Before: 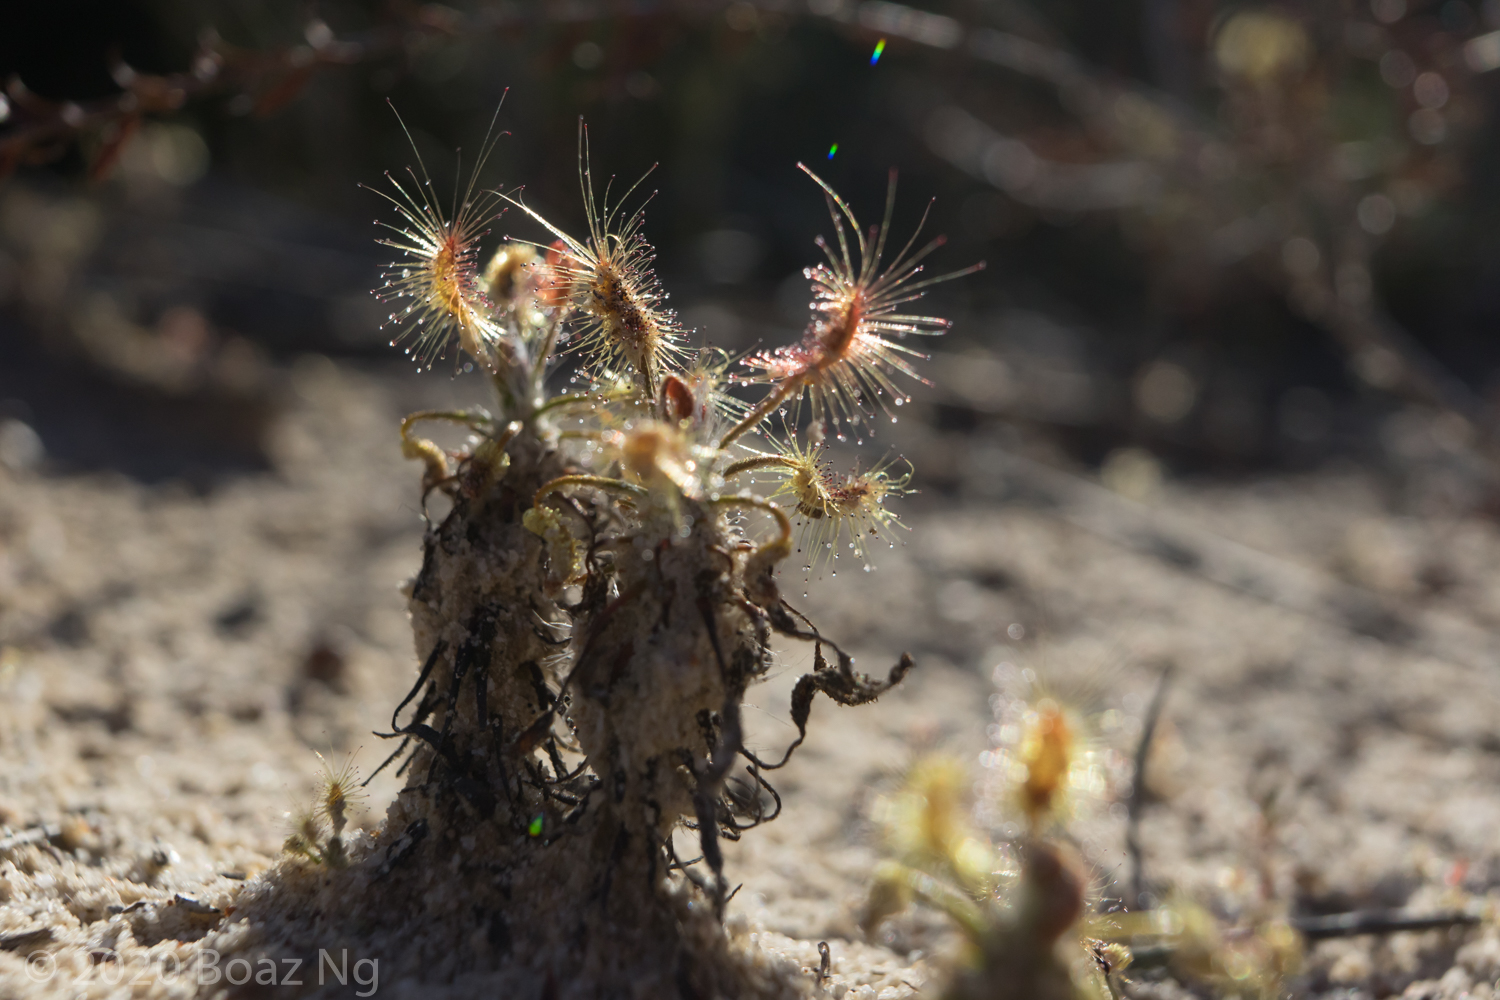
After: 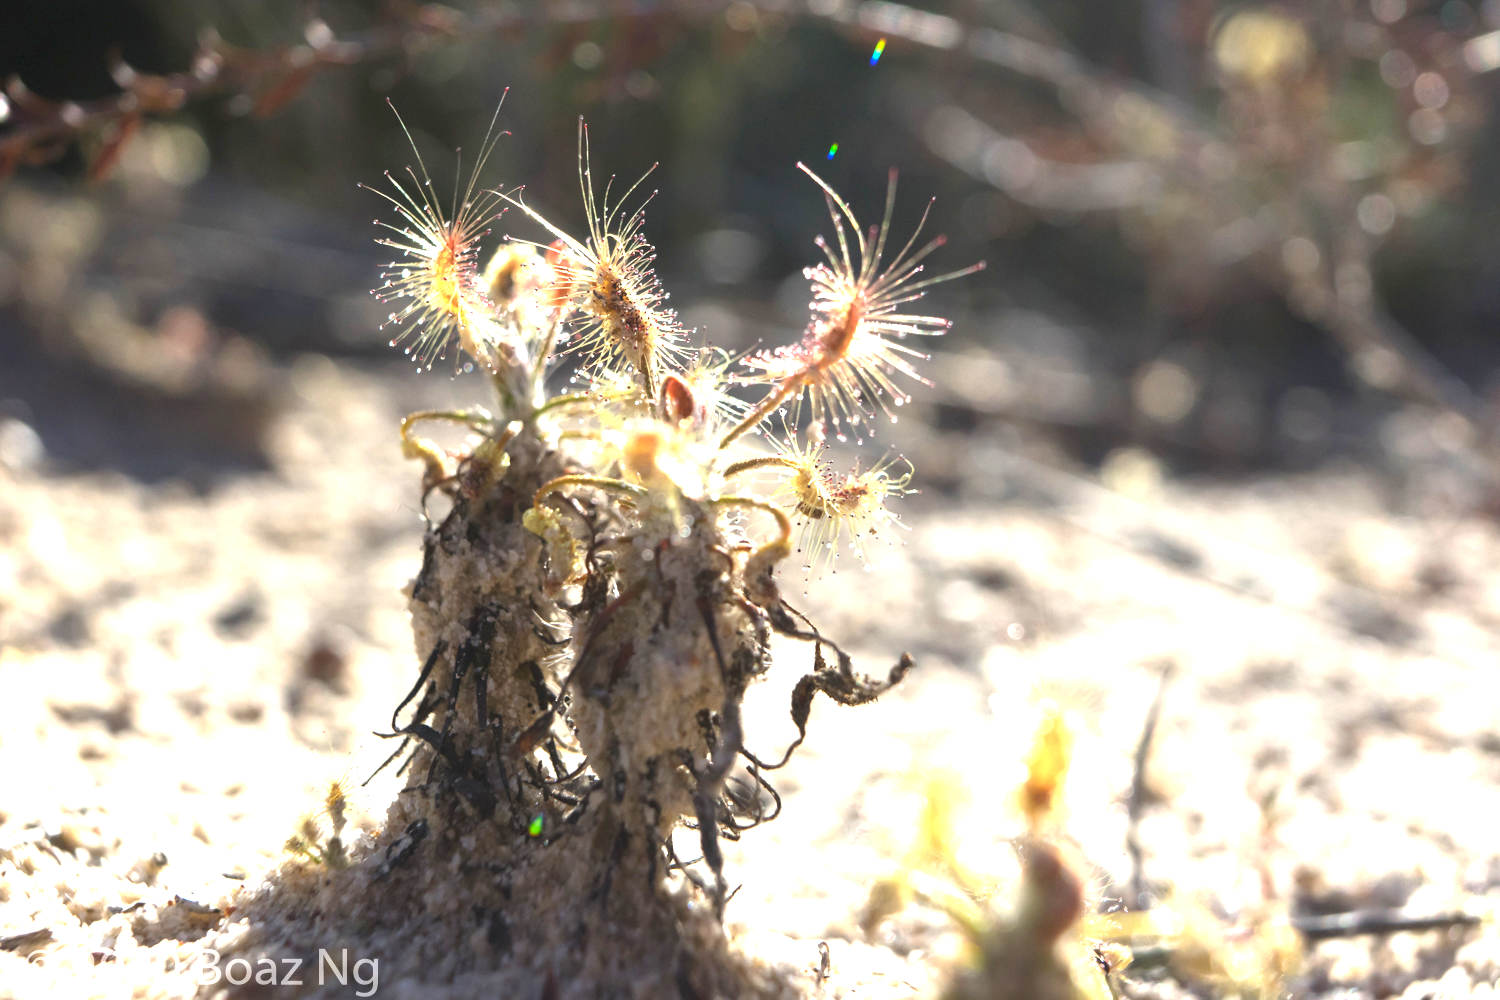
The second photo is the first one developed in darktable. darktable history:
exposure: black level correction 0, exposure 1.929 EV, compensate highlight preservation false
